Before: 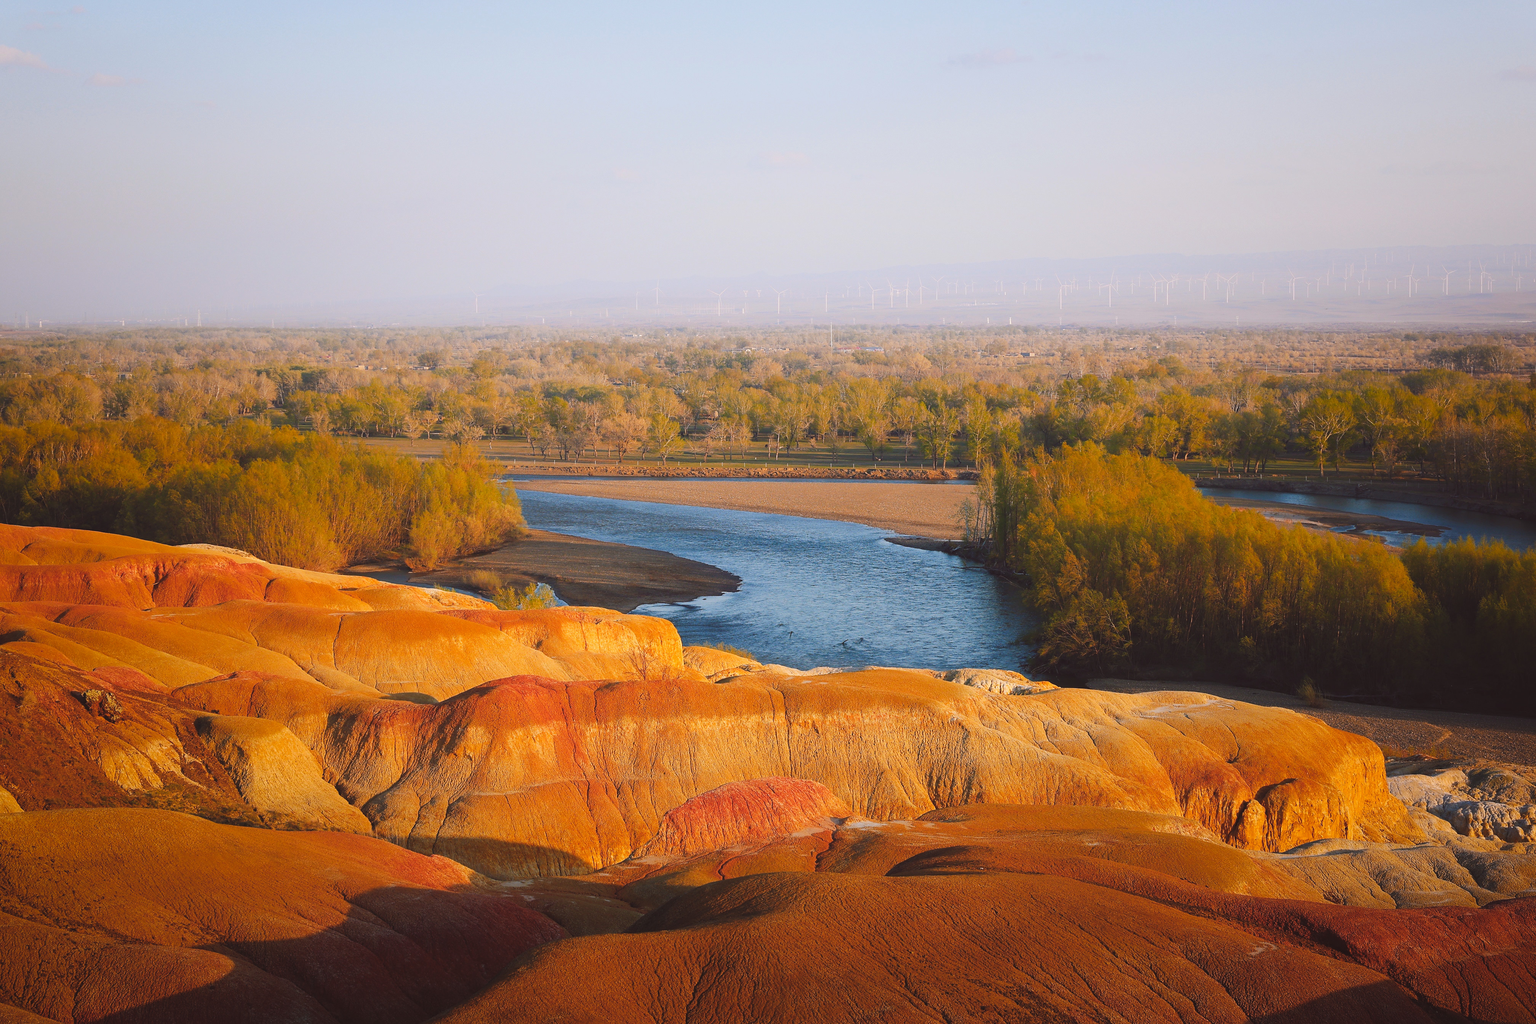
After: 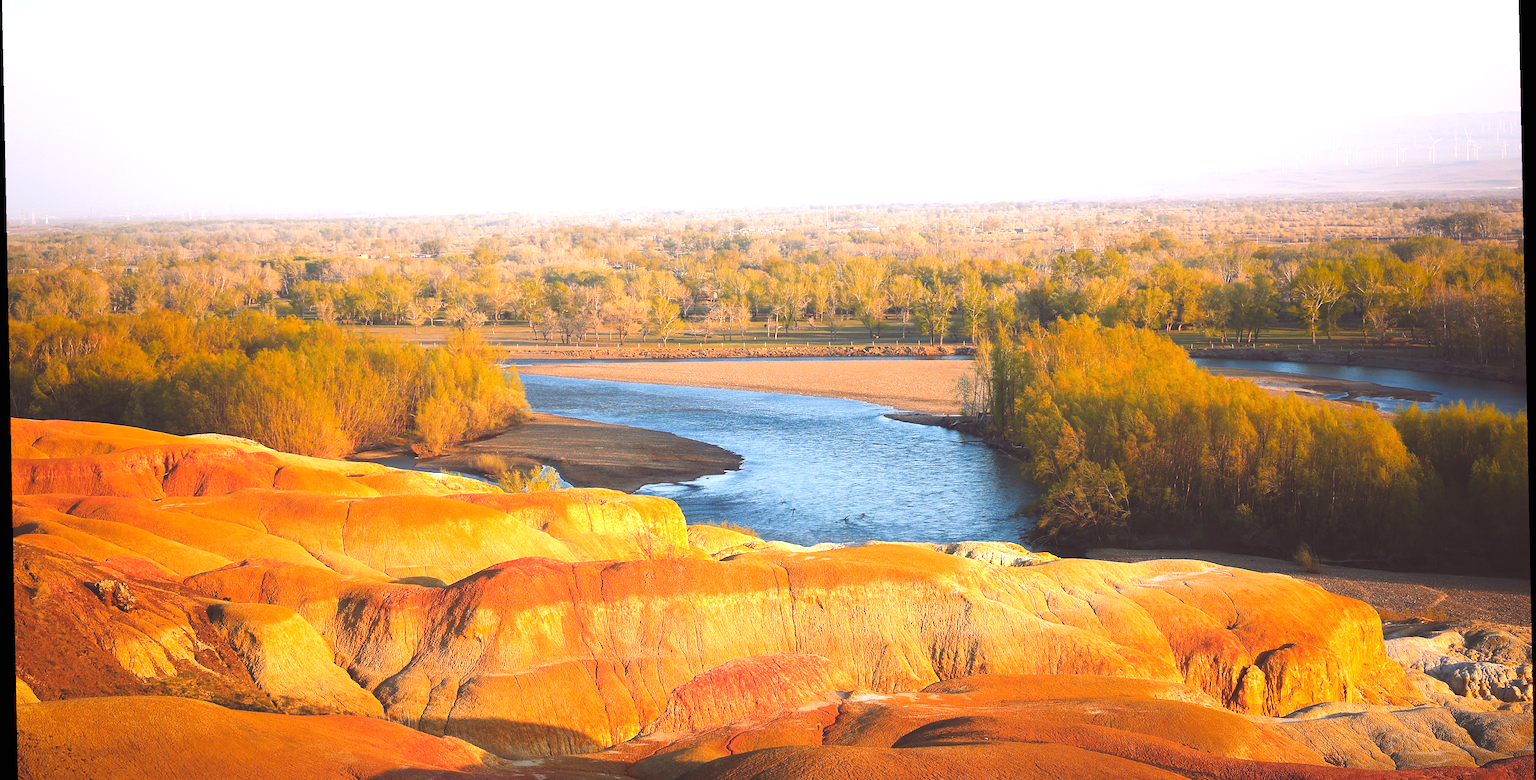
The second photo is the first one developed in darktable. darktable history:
white balance: emerald 1
rotate and perspective: rotation -1.17°, automatic cropping off
exposure: black level correction 0, exposure 1 EV, compensate exposure bias true, compensate highlight preservation false
crop and rotate: top 12.5%, bottom 12.5%
